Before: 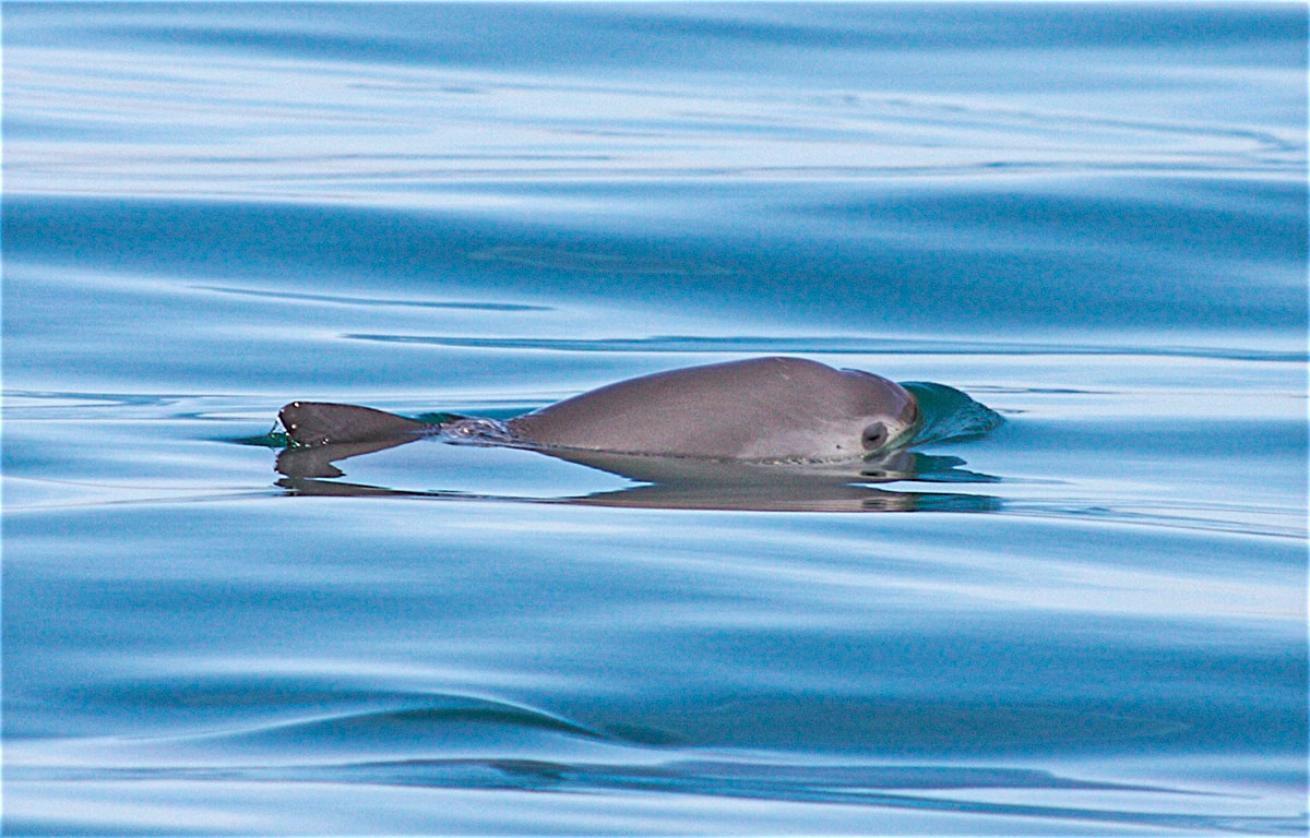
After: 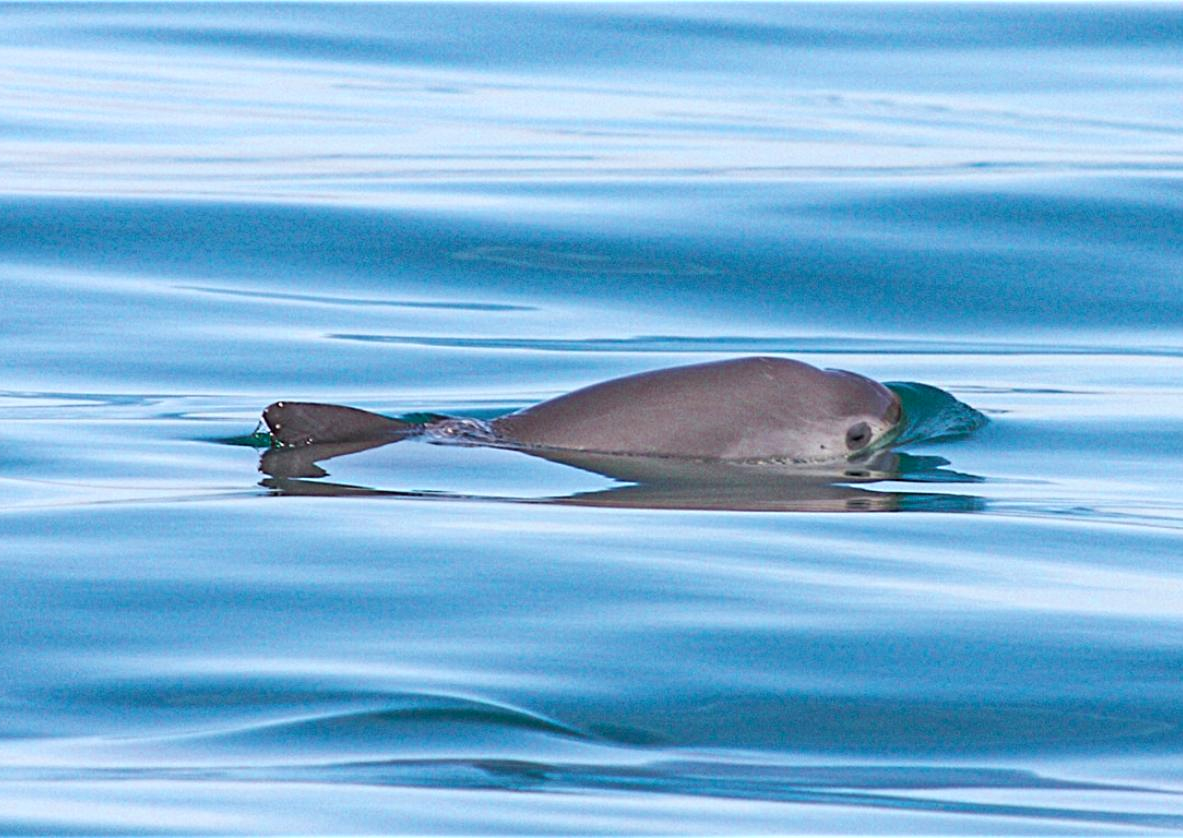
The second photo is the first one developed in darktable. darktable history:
crop and rotate: left 1.292%, right 8.363%
shadows and highlights: shadows 1.78, highlights 39.61
color zones: curves: ch0 [(0.11, 0.396) (0.195, 0.36) (0.25, 0.5) (0.303, 0.412) (0.357, 0.544) (0.75, 0.5) (0.967, 0.328)]; ch1 [(0, 0.468) (0.112, 0.512) (0.202, 0.6) (0.25, 0.5) (0.307, 0.352) (0.357, 0.544) (0.75, 0.5) (0.963, 0.524)], mix 23.95%
